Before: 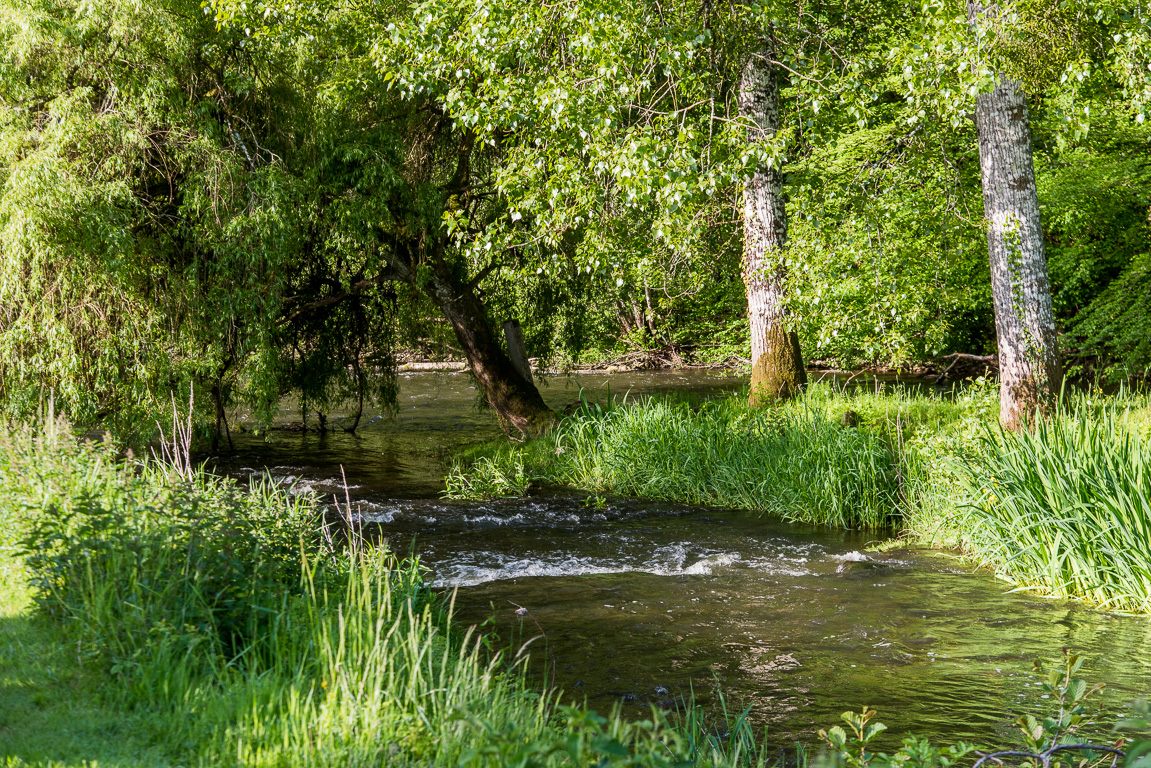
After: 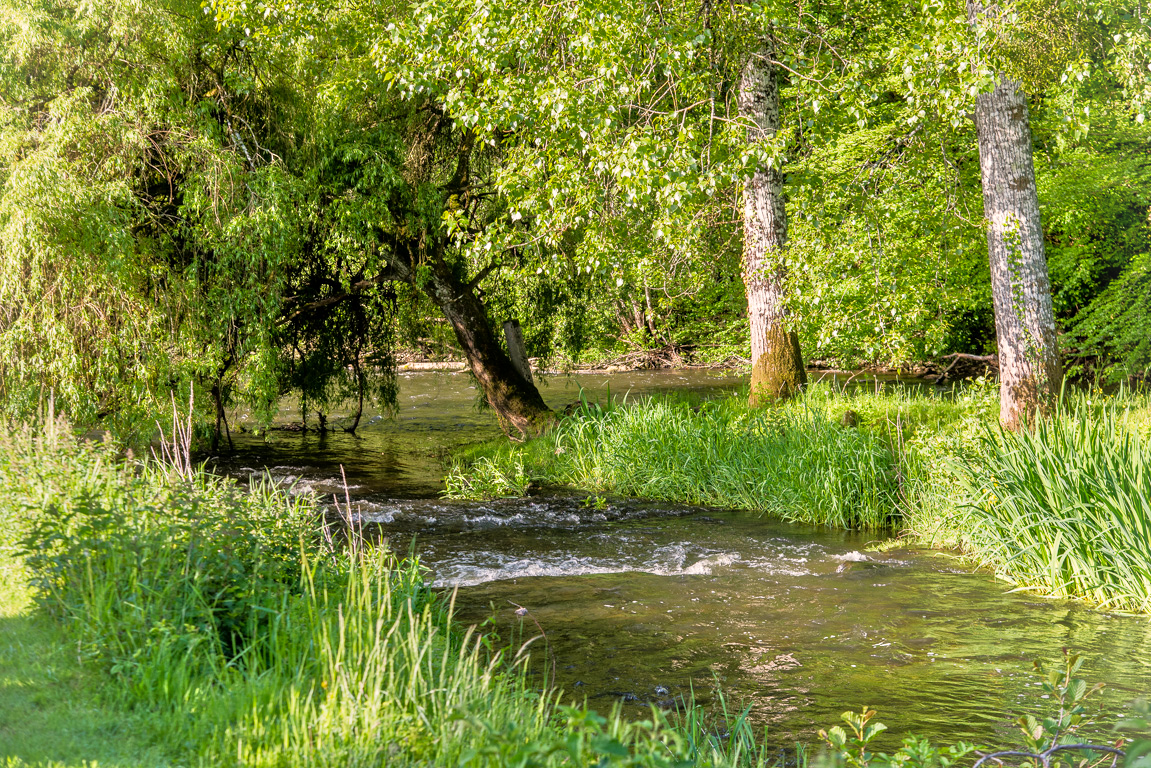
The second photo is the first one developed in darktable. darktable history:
tone equalizer: -7 EV 0.158 EV, -6 EV 0.576 EV, -5 EV 1.15 EV, -4 EV 1.34 EV, -3 EV 1.17 EV, -2 EV 0.6 EV, -1 EV 0.168 EV
color correction: highlights a* 3.76, highlights b* 5.08
vignetting: fall-off start 91.19%, brightness 0.054, saturation -0.003, unbound false
